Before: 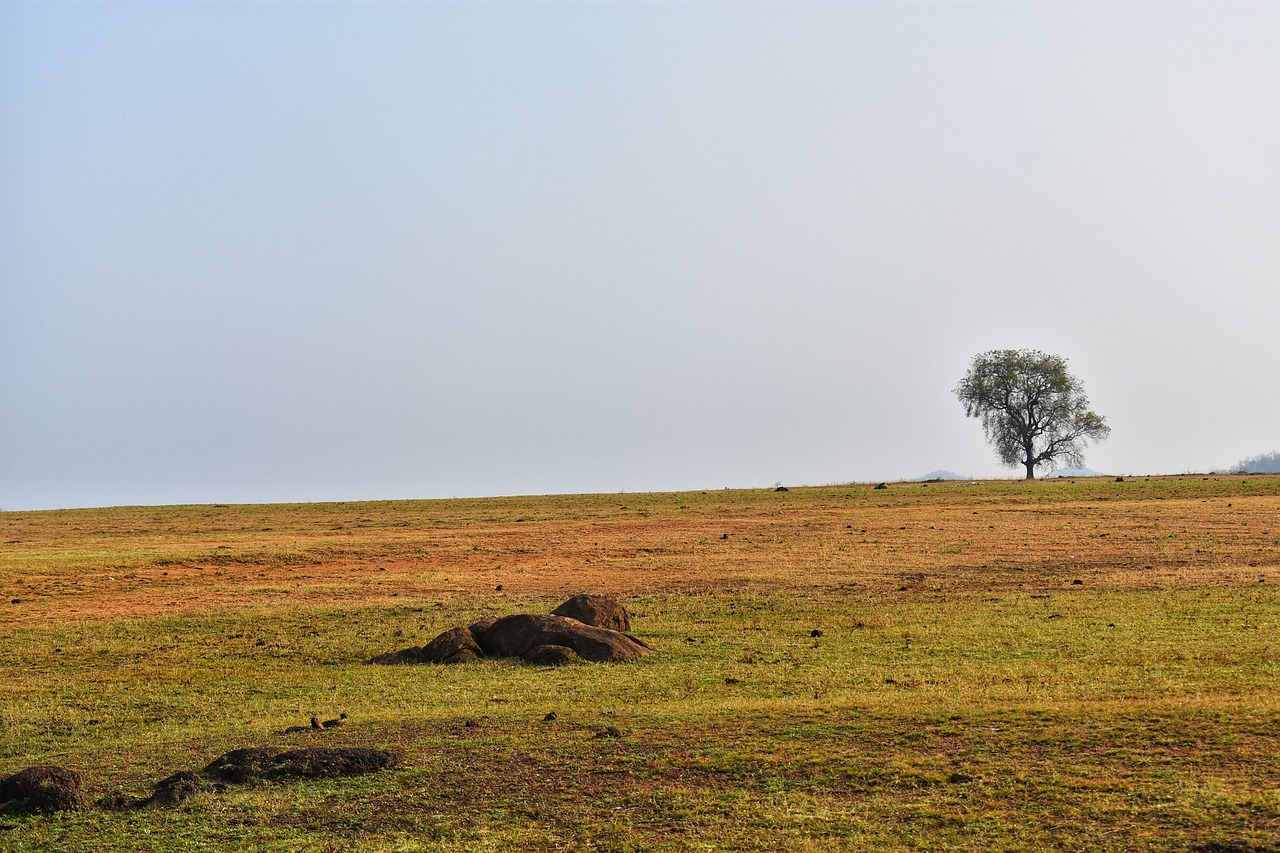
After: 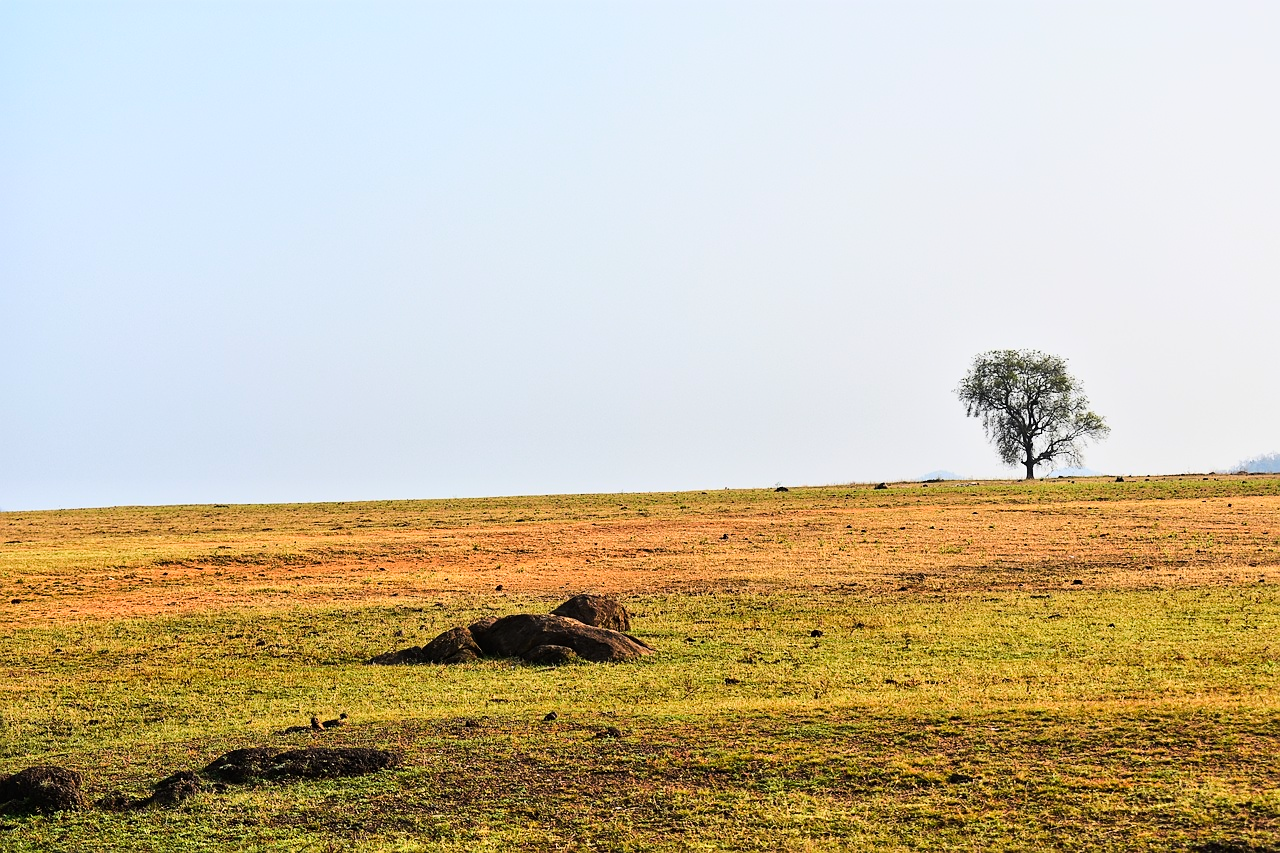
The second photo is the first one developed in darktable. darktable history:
contrast brightness saturation: contrast 0.101, brightness 0.011, saturation 0.016
tone curve: curves: ch0 [(0, 0) (0.104, 0.068) (0.236, 0.227) (0.46, 0.576) (0.657, 0.796) (0.861, 0.932) (1, 0.981)]; ch1 [(0, 0) (0.353, 0.344) (0.434, 0.382) (0.479, 0.476) (0.502, 0.504) (0.544, 0.534) (0.57, 0.57) (0.586, 0.603) (0.618, 0.631) (0.657, 0.679) (1, 1)]; ch2 [(0, 0) (0.34, 0.314) (0.434, 0.43) (0.5, 0.511) (0.528, 0.545) (0.557, 0.573) (0.573, 0.618) (0.628, 0.751) (1, 1)], color space Lab, linked channels, preserve colors none
sharpen: amount 0.218
